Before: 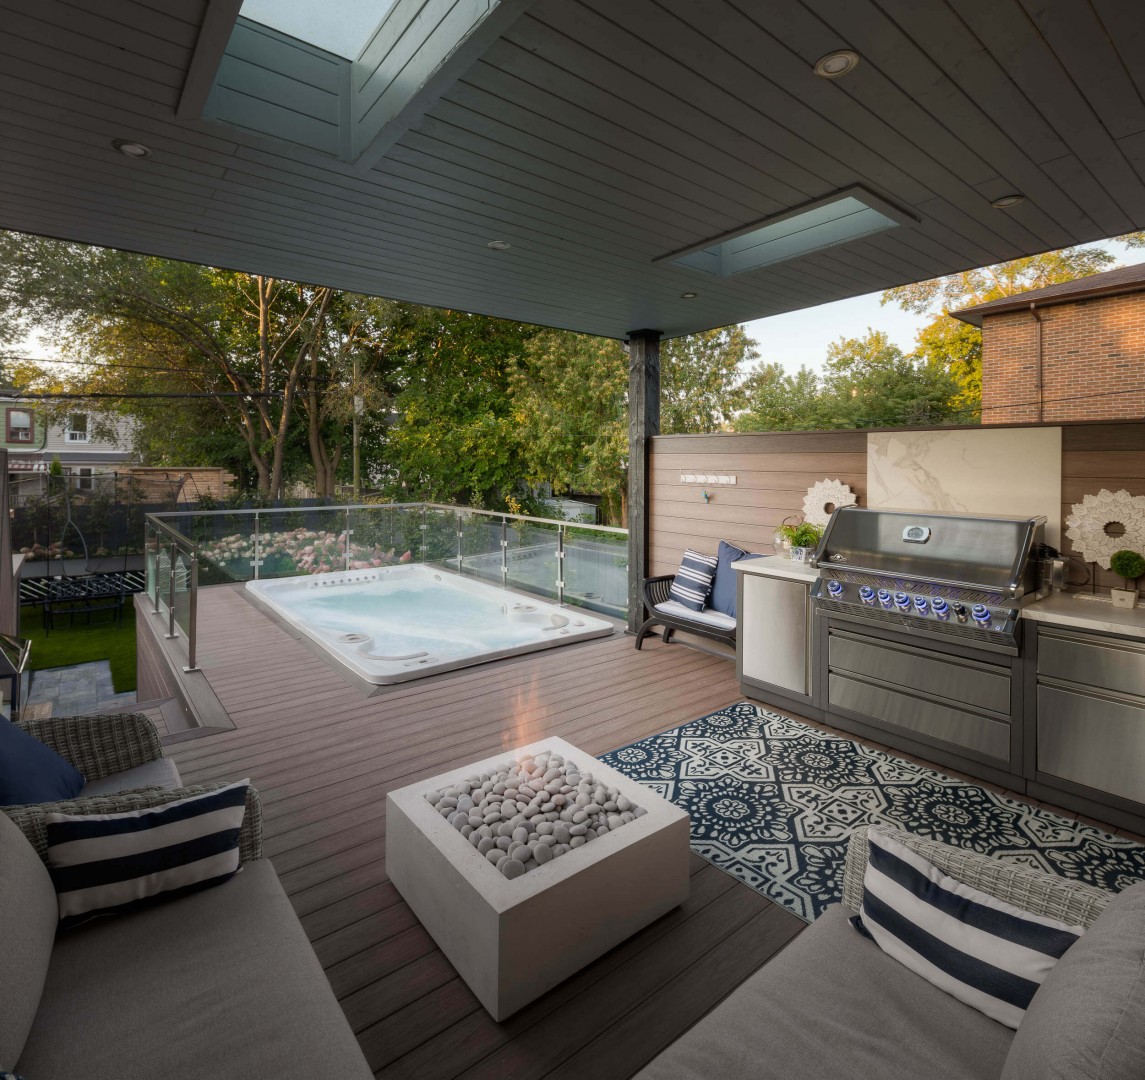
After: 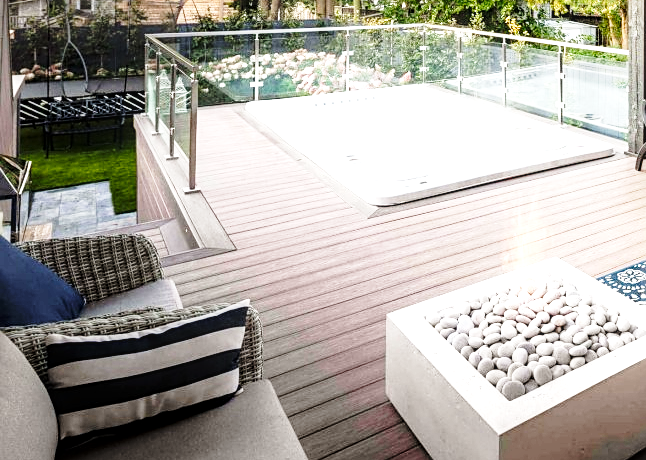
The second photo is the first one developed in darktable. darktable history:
sharpen: on, module defaults
exposure: exposure 0.55 EV, compensate highlight preservation false
crop: top 44.387%, right 43.55%, bottom 12.946%
local contrast: on, module defaults
base curve: curves: ch0 [(0, 0) (0.028, 0.03) (0.121, 0.232) (0.46, 0.748) (0.859, 0.968) (1, 1)], preserve colors none
tone equalizer: -8 EV -1.05 EV, -7 EV -1.01 EV, -6 EV -0.836 EV, -5 EV -0.547 EV, -3 EV 0.553 EV, -2 EV 0.877 EV, -1 EV 0.999 EV, +0 EV 1.08 EV
